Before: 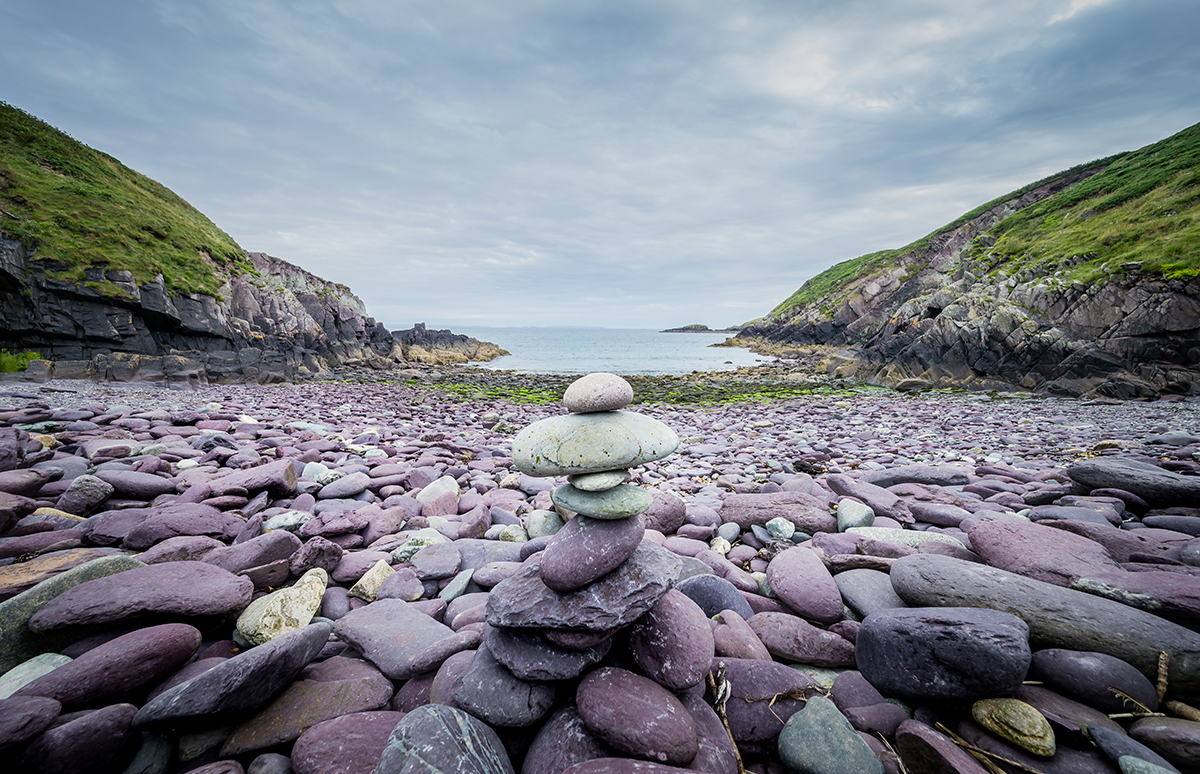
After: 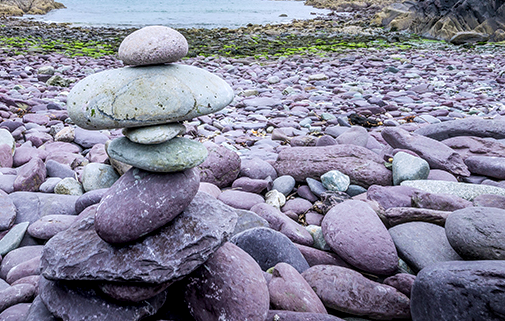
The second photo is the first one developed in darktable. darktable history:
crop: left 37.103%, top 44.955%, right 20.738%, bottom 13.455%
local contrast: on, module defaults
color calibration: illuminant as shot in camera, x 0.358, y 0.373, temperature 4628.91 K
